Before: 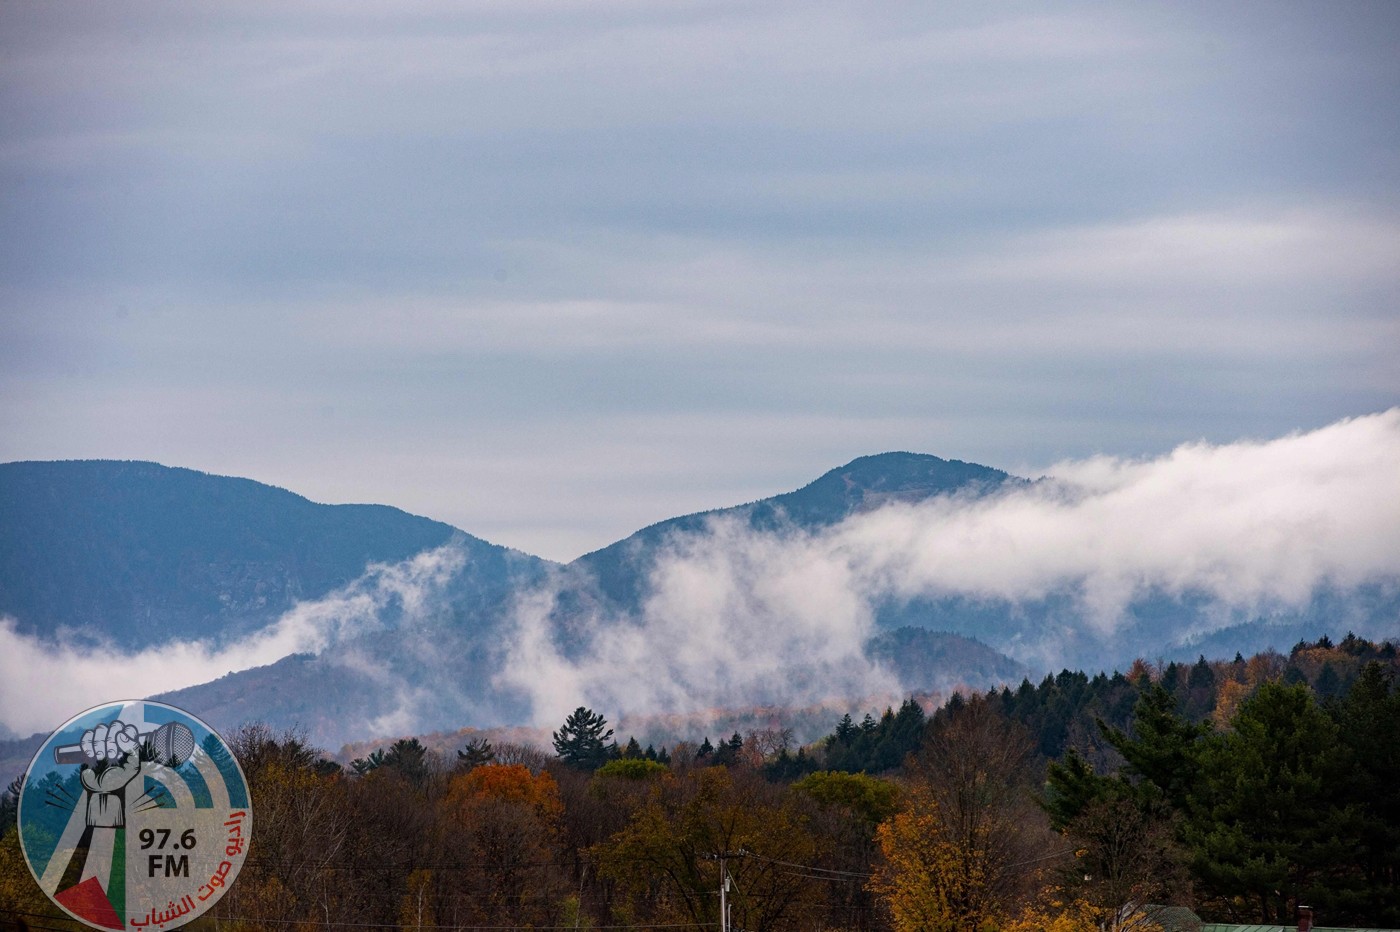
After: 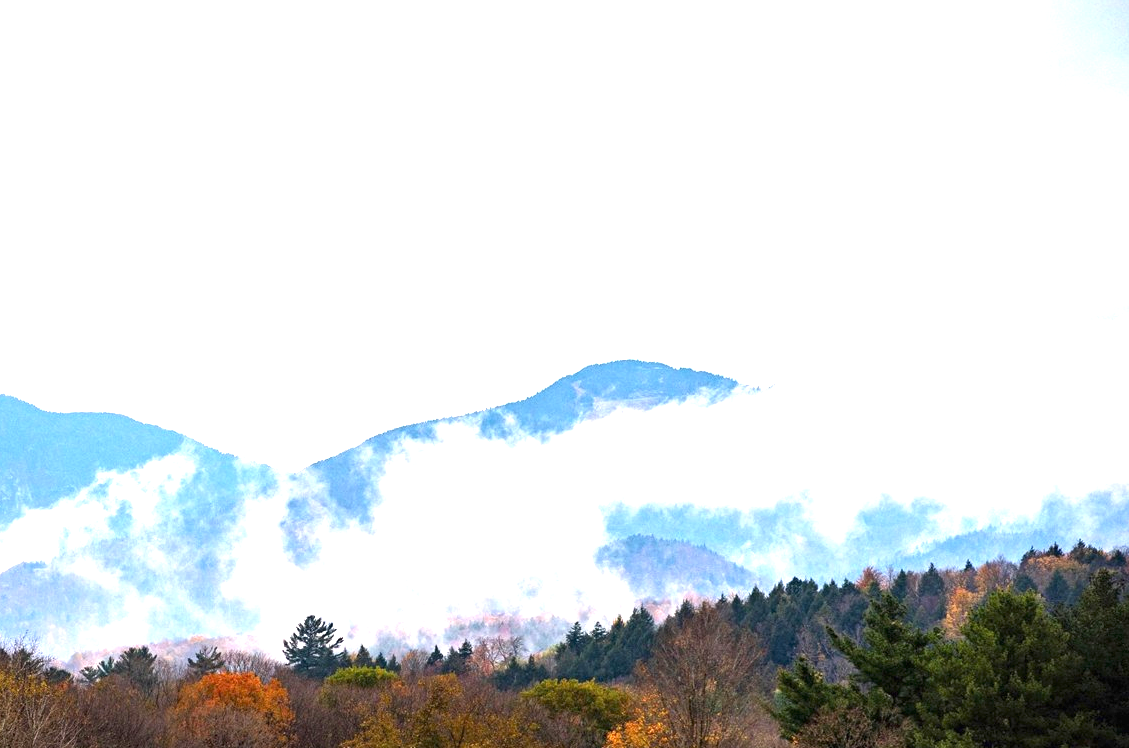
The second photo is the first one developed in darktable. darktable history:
exposure: black level correction 0, exposure 1.618 EV, compensate highlight preservation false
tone equalizer: -8 EV -0.444 EV, -7 EV -0.407 EV, -6 EV -0.311 EV, -5 EV -0.23 EV, -3 EV 0.222 EV, -2 EV 0.357 EV, -1 EV 0.383 EV, +0 EV 0.397 EV, smoothing diameter 24.98%, edges refinement/feathering 7.23, preserve details guided filter
crop: left 19.322%, top 9.917%, right 0.001%, bottom 9.769%
